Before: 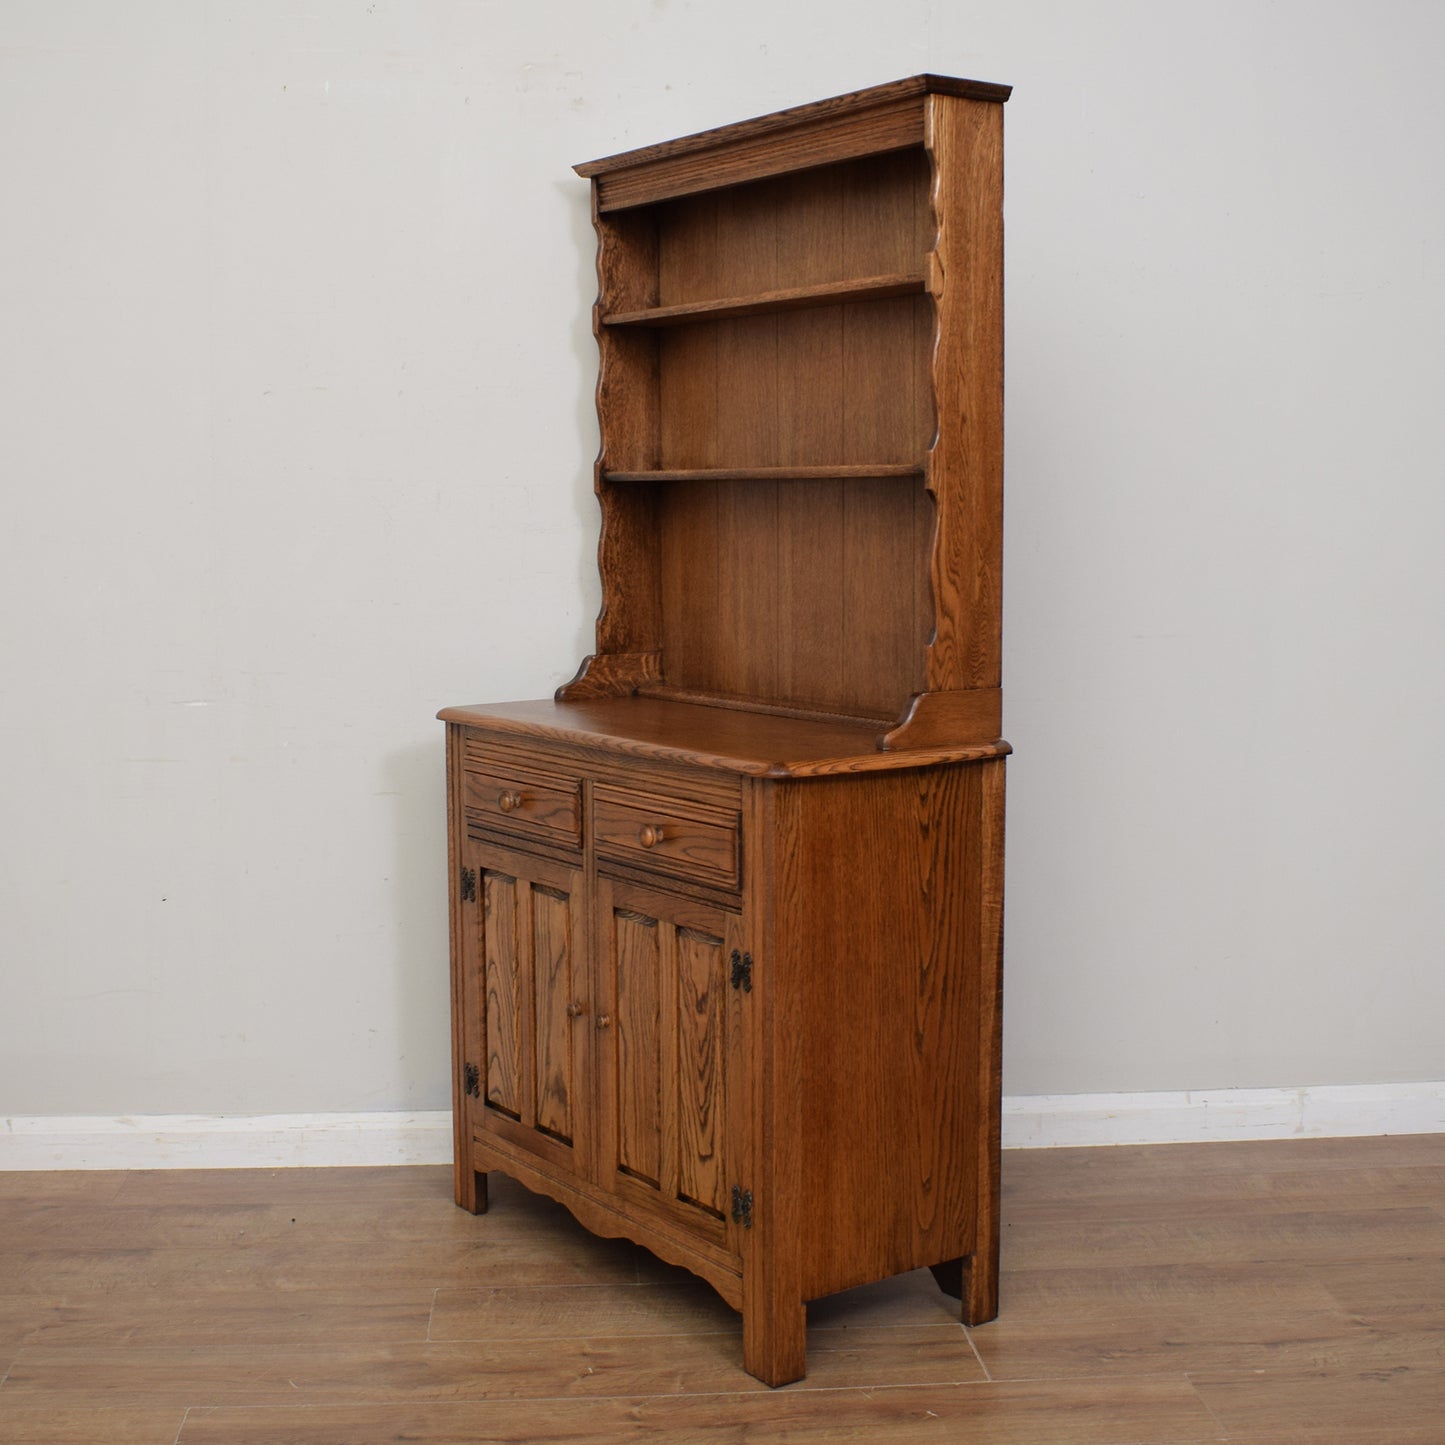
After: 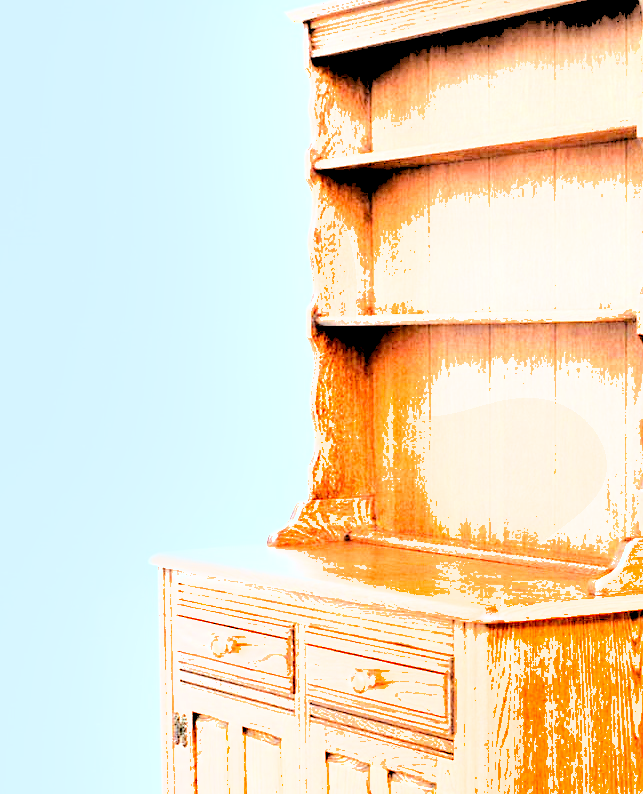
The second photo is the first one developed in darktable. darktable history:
tone equalizer: on, module defaults
levels: levels [0.246, 0.256, 0.506]
color zones: curves: ch0 [(0.068, 0.464) (0.25, 0.5) (0.48, 0.508) (0.75, 0.536) (0.886, 0.476) (0.967, 0.456)]; ch1 [(0.066, 0.456) (0.25, 0.5) (0.616, 0.508) (0.746, 0.56) (0.934, 0.444)]
shadows and highlights: shadows 30.66, highlights -62.45, soften with gaussian
color correction: highlights a* -12.58, highlights b* -17.49, saturation 0.701
contrast brightness saturation: contrast -0.285
crop: left 19.955%, top 10.781%, right 35.499%, bottom 34.257%
exposure: black level correction 0.001, exposure 1.717 EV, compensate exposure bias true, compensate highlight preservation false
